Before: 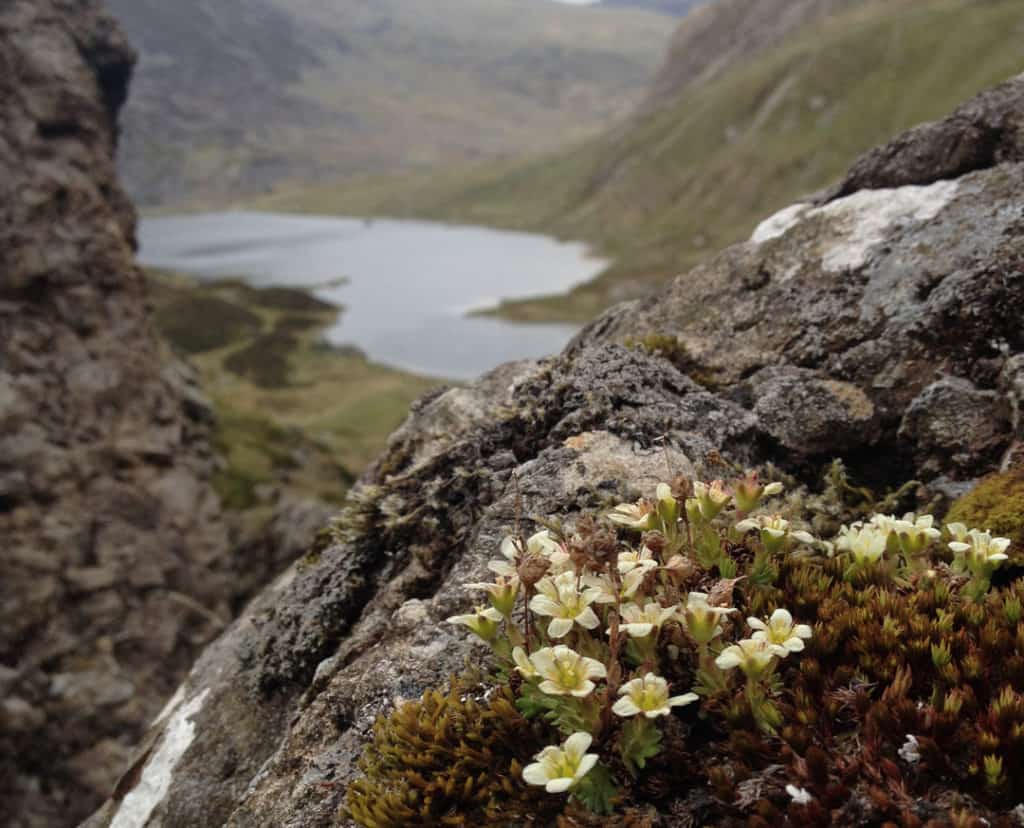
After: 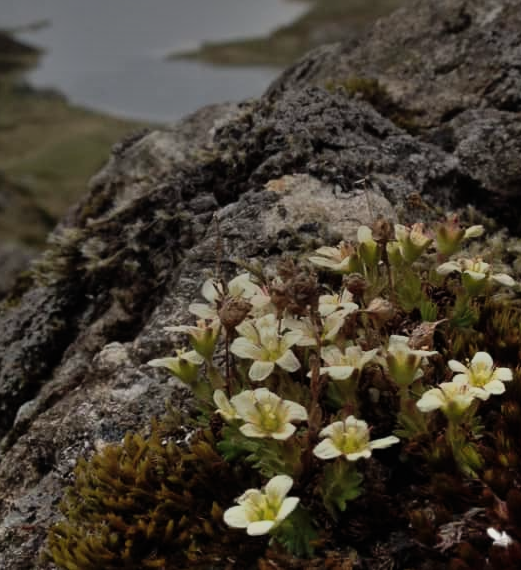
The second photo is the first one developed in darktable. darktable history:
tone equalizer: -8 EV -2 EV, -7 EV -2 EV, -6 EV -2 EV, -5 EV -2 EV, -4 EV -2 EV, -3 EV -2 EV, -2 EV -2 EV, -1 EV -1.63 EV, +0 EV -2 EV
shadows and highlights: low approximation 0.01, soften with gaussian
crop and rotate: left 29.237%, top 31.152%, right 19.807%
